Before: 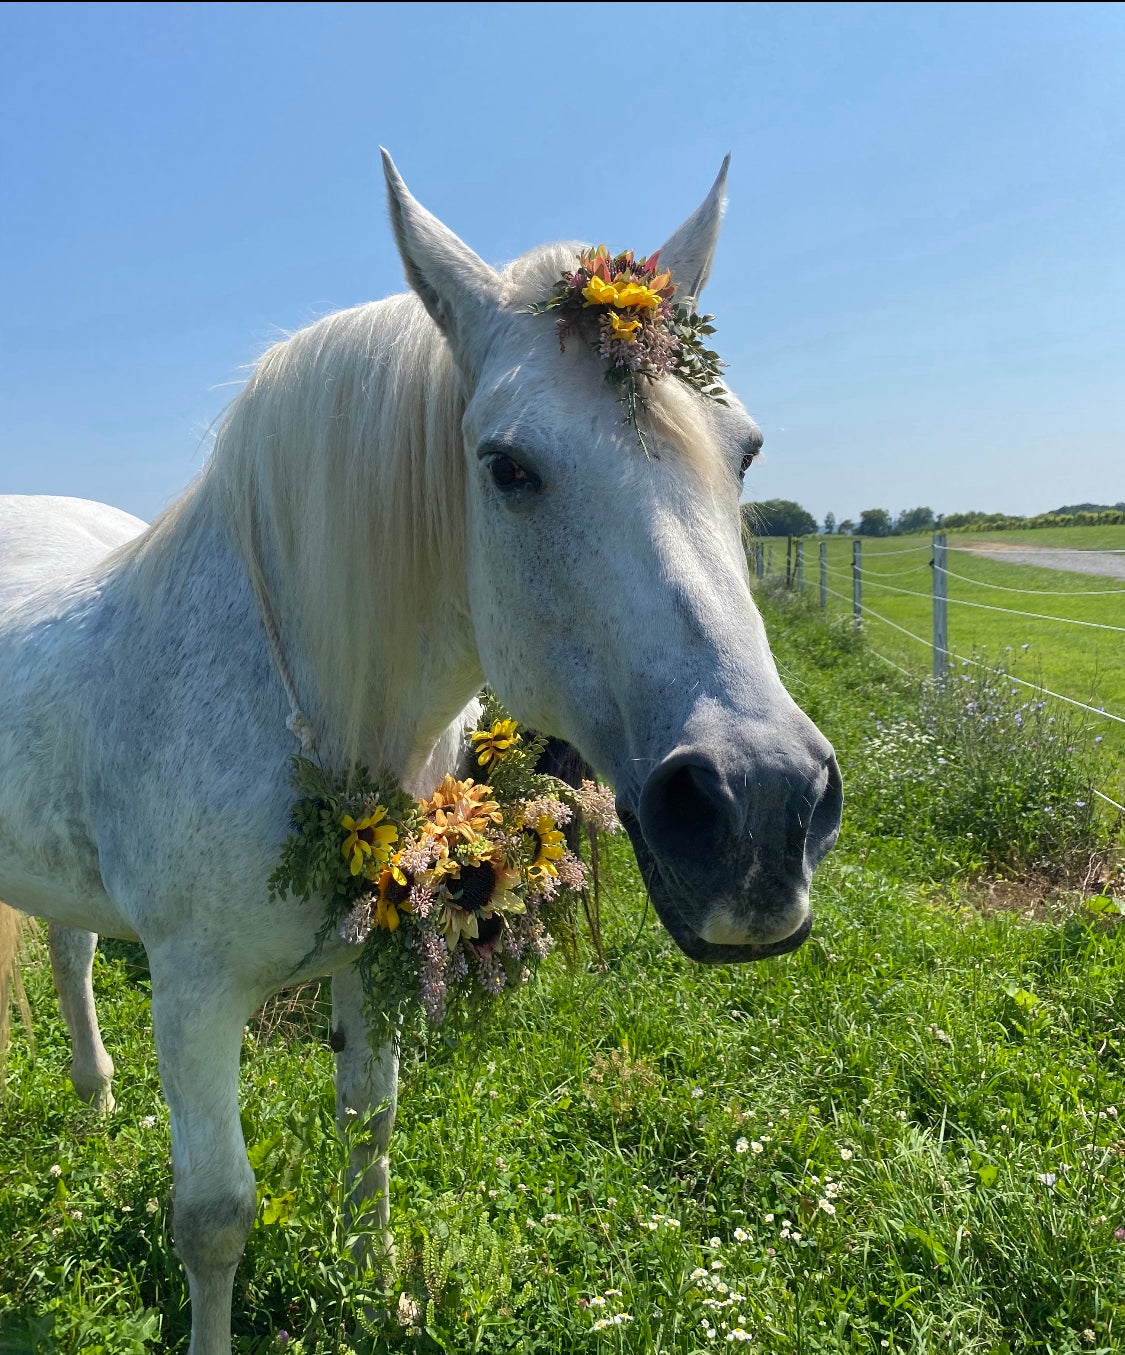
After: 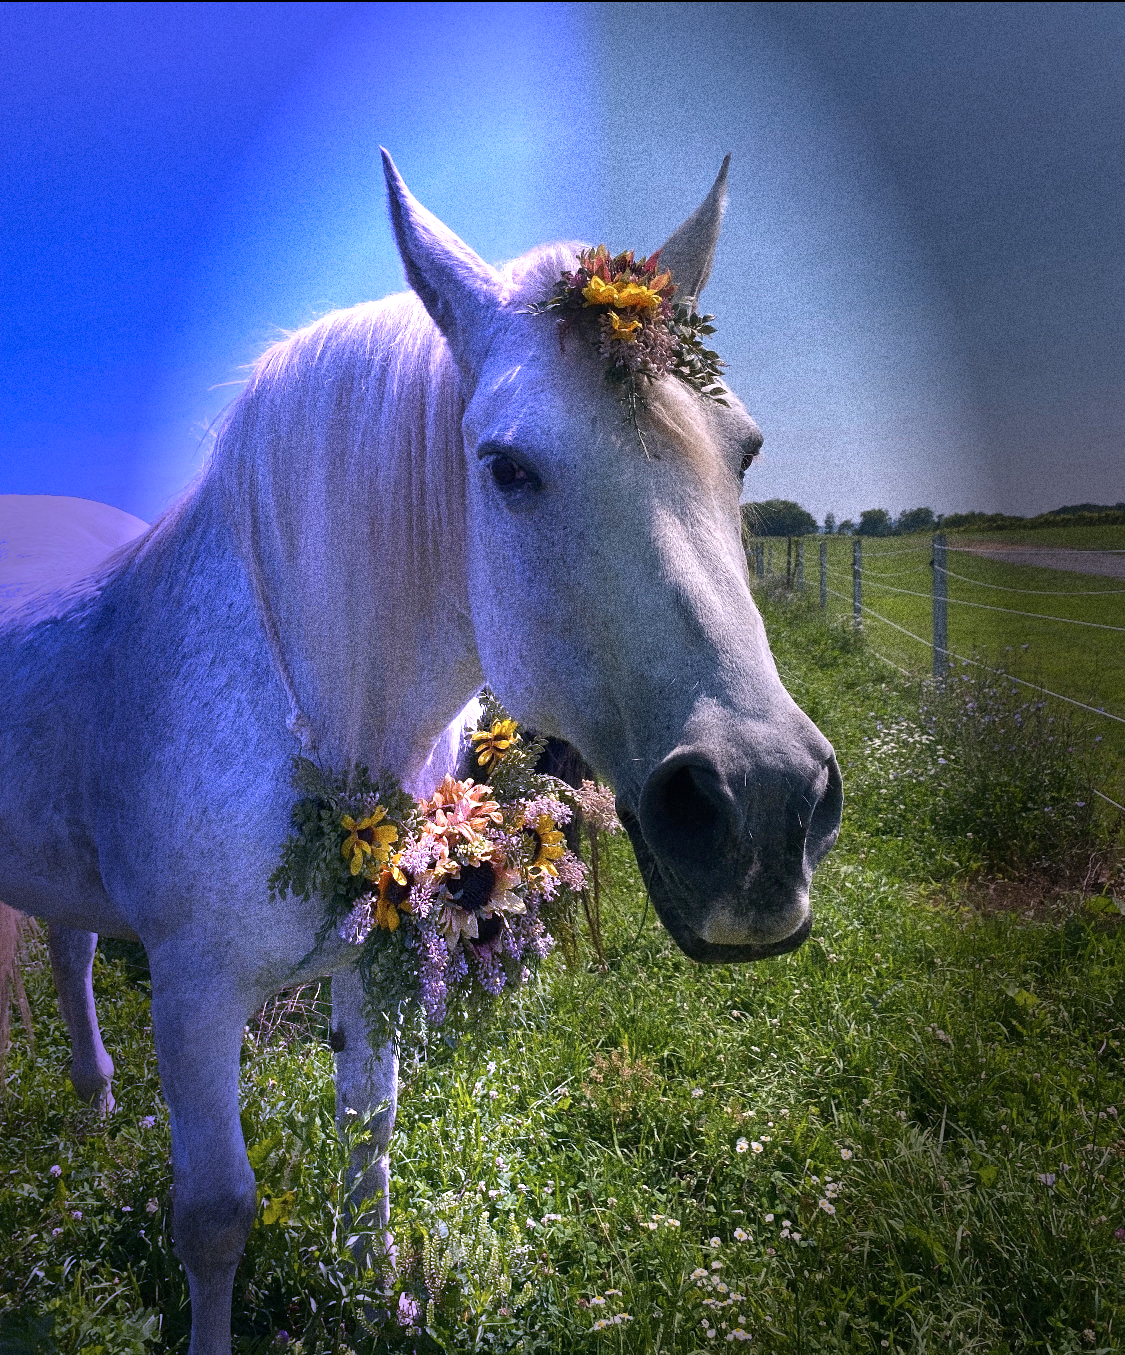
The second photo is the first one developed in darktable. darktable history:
color correction: highlights a* 10.89, highlights b* -12.99
tone curve: curves: ch0 [(0, 0) (0.566, 0.497) (1, 1)], color space Lab, linked channels
vignetting: fall-off radius 31.16%, saturation 0.198, width/height ratio 0.601
grain: coarseness 9.32 ISO, strength 69.23%
graduated density: density -1.08 EV, hardness 97%, rotation 90.5°, hue 244.8°, saturation 66%
sharpen: radius 8, amount 0.279, threshold 100
highlight reconstruction: method clip highlights, clipping threshold 0
shadows and highlights: soften with gaussian
